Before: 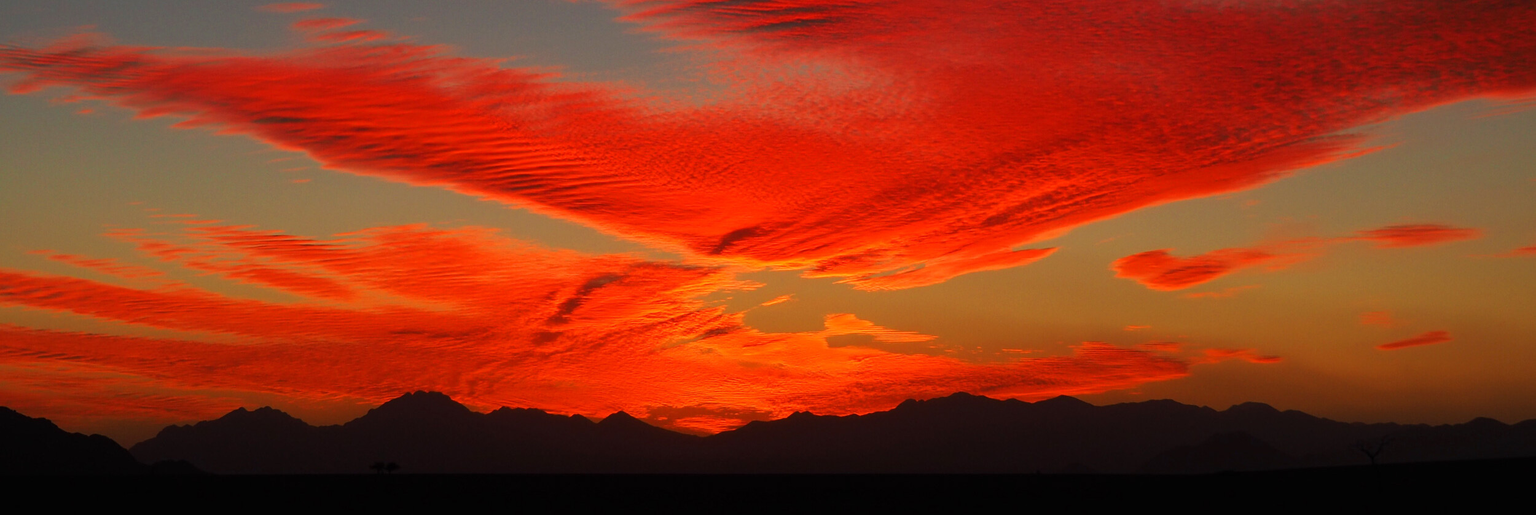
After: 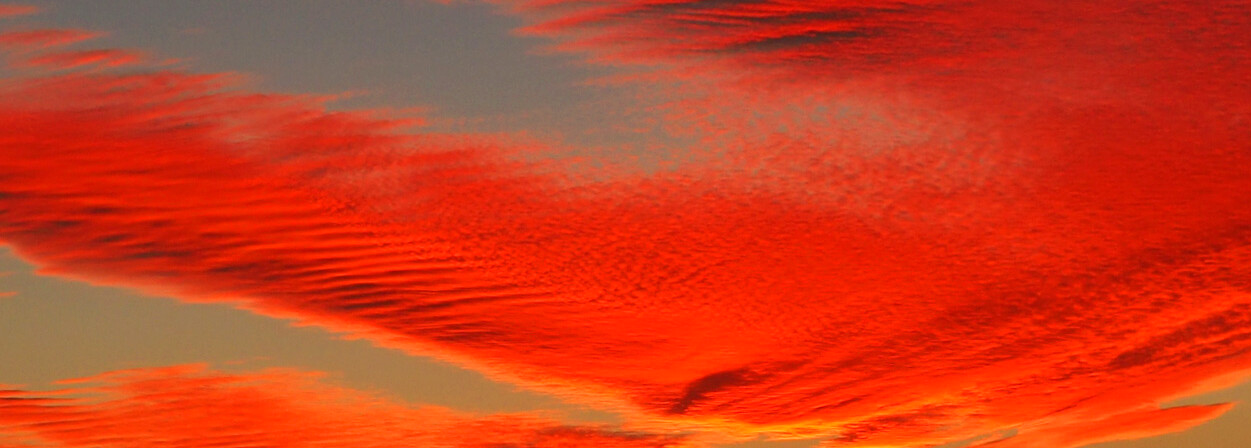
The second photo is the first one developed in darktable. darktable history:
base curve: curves: ch0 [(0, 0) (0.472, 0.508) (1, 1)]
crop: left 19.556%, right 30.401%, bottom 46.458%
